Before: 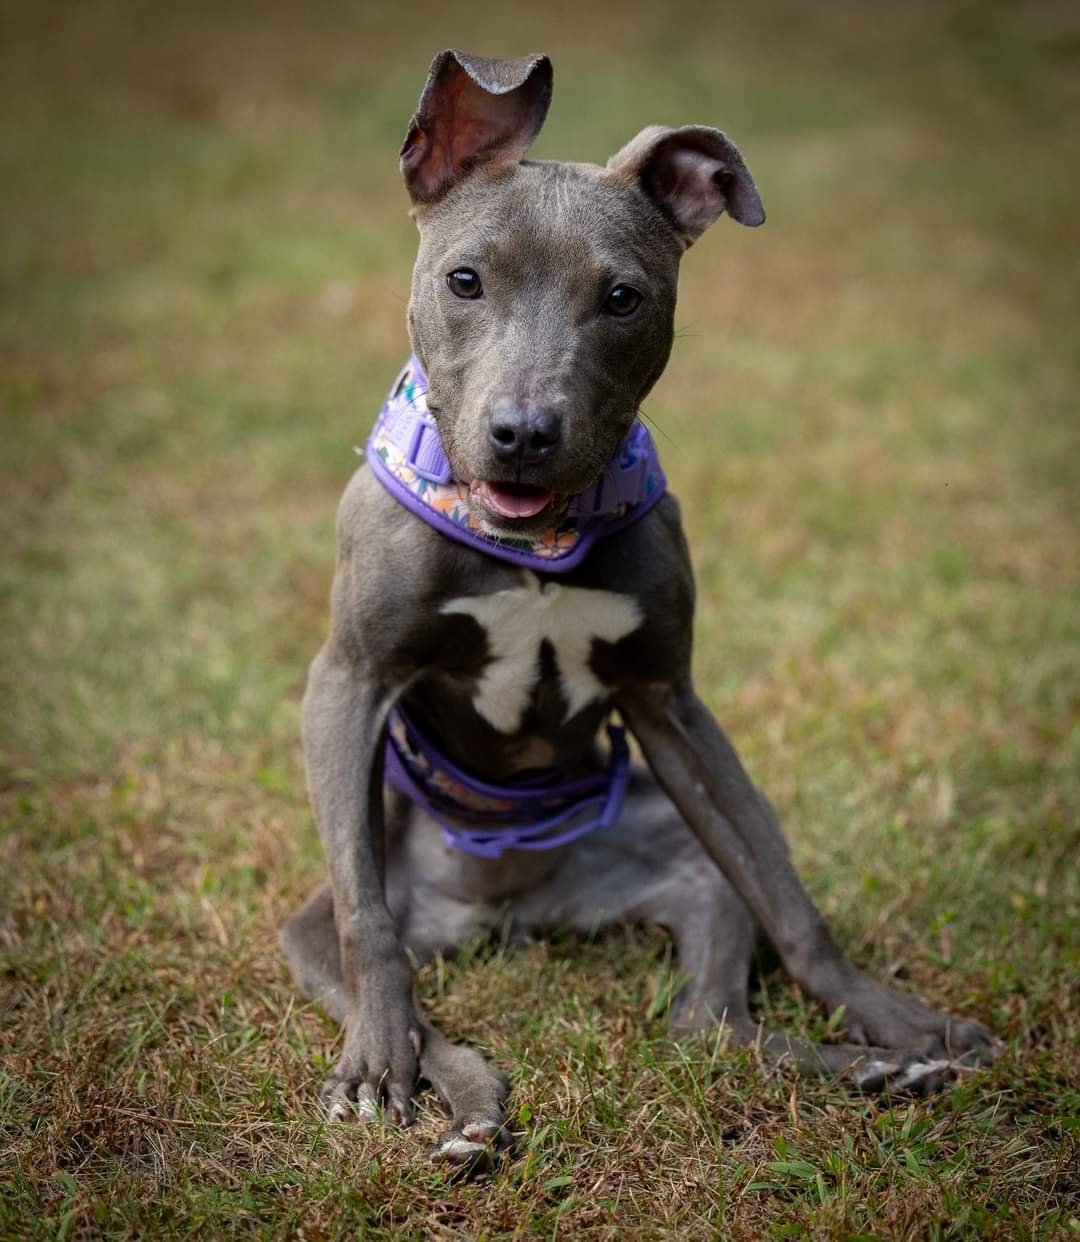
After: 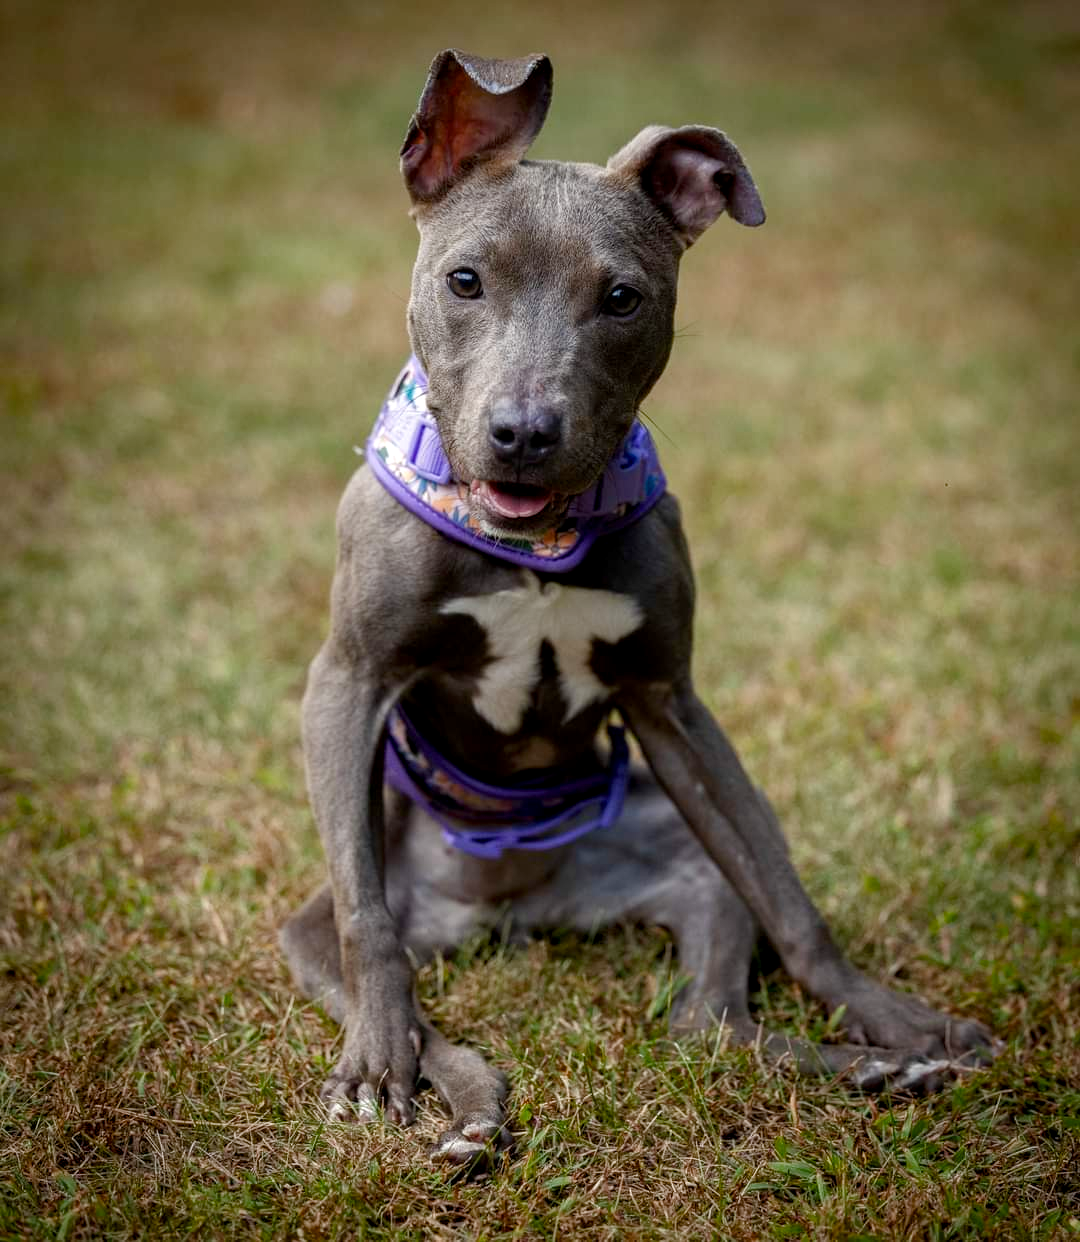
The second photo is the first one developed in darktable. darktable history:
local contrast: on, module defaults
color balance rgb: perceptual saturation grading › global saturation 20%, perceptual saturation grading › highlights -49.191%, perceptual saturation grading › shadows 26.01%, global vibrance 9.645%
